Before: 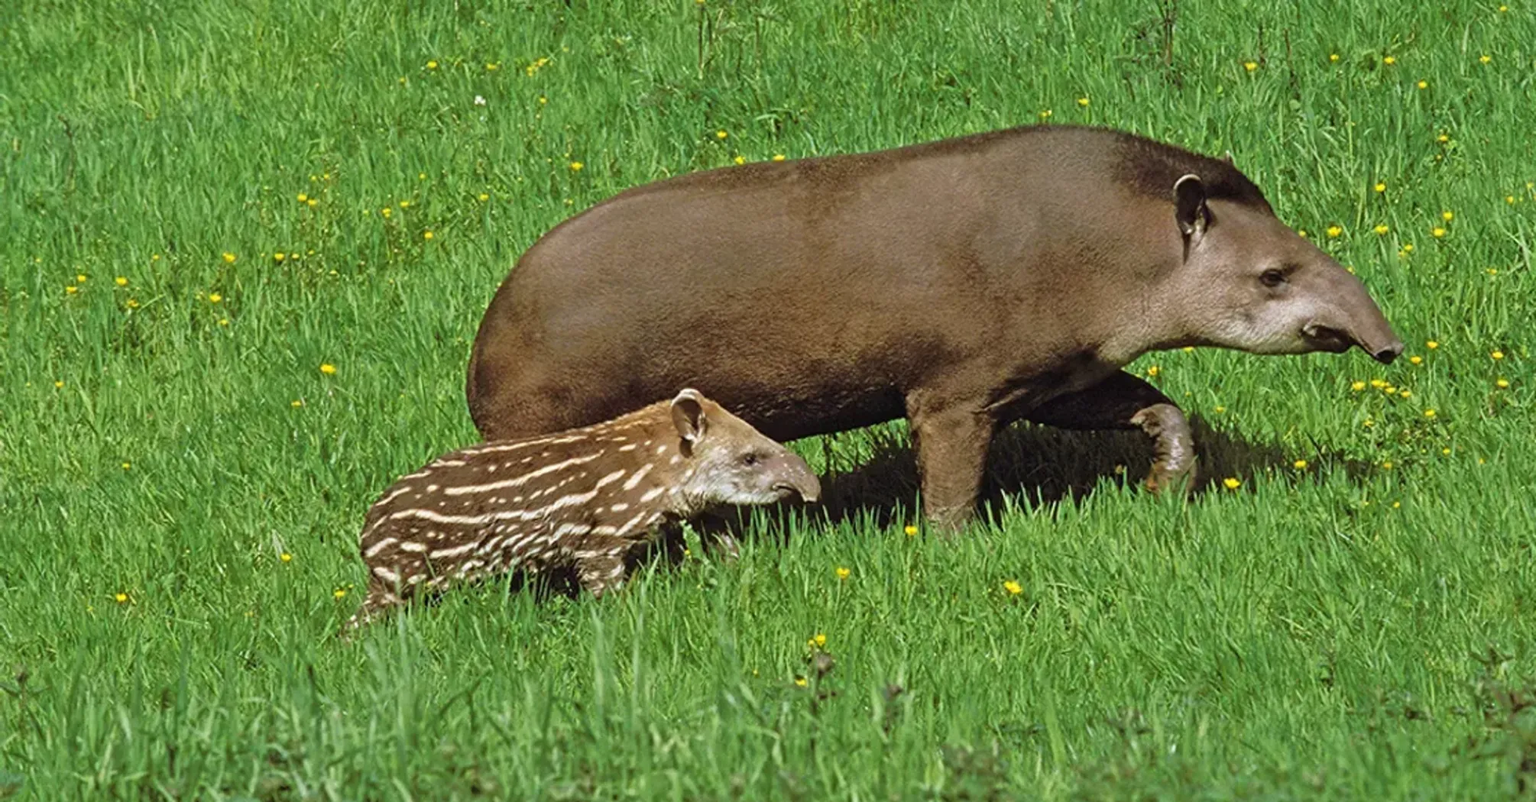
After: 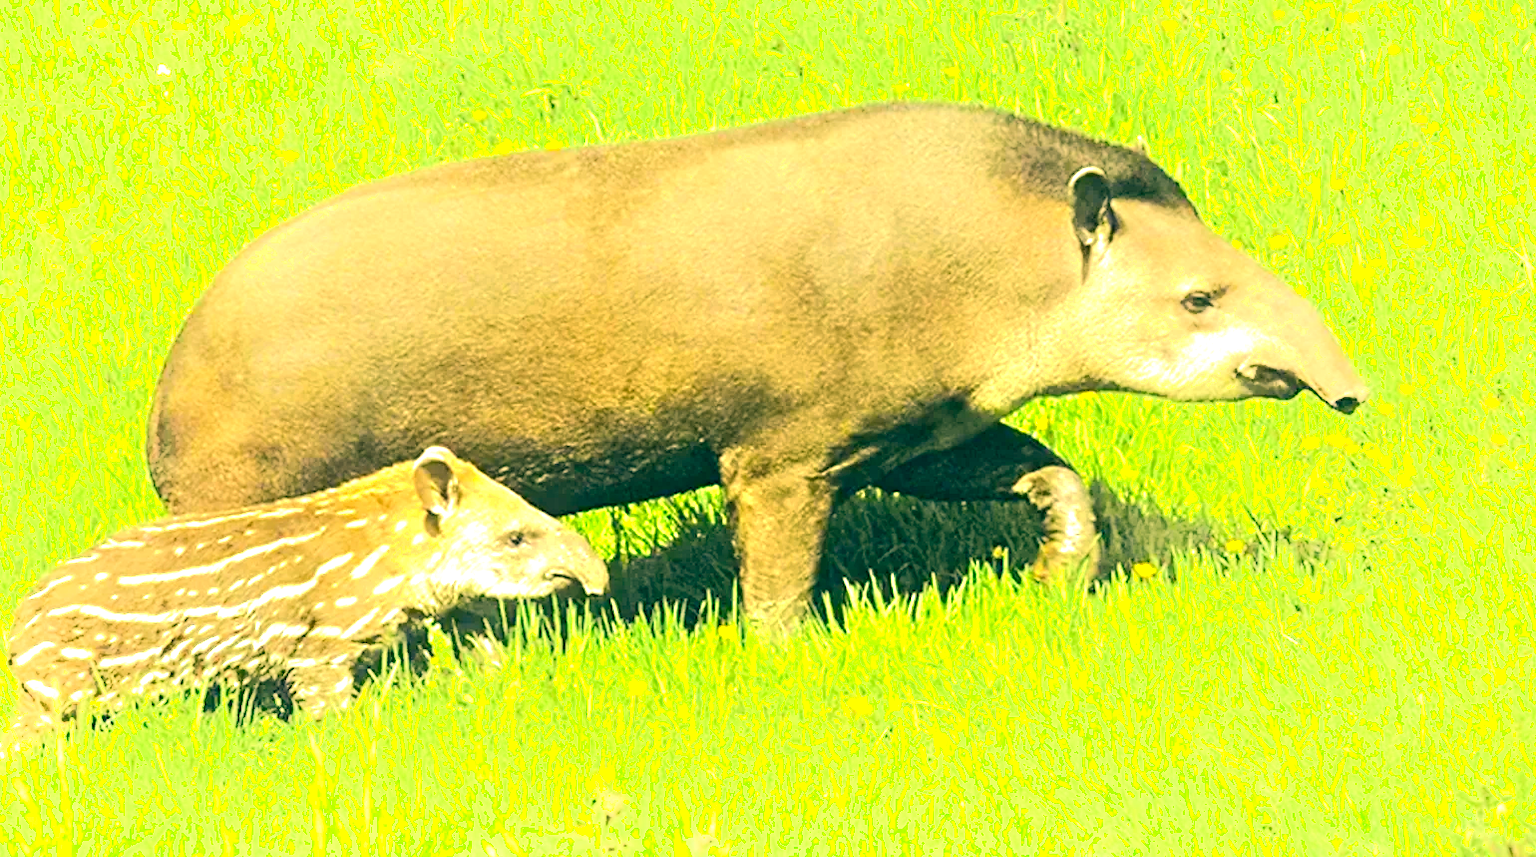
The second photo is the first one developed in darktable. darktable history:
crop: left 23.095%, top 5.827%, bottom 11.854%
exposure: exposure 2 EV, compensate exposure bias true, compensate highlight preservation false
shadows and highlights: shadows -24.28, highlights 49.77, soften with gaussian
color correction: highlights a* 1.83, highlights b* 34.02, shadows a* -36.68, shadows b* -5.48
